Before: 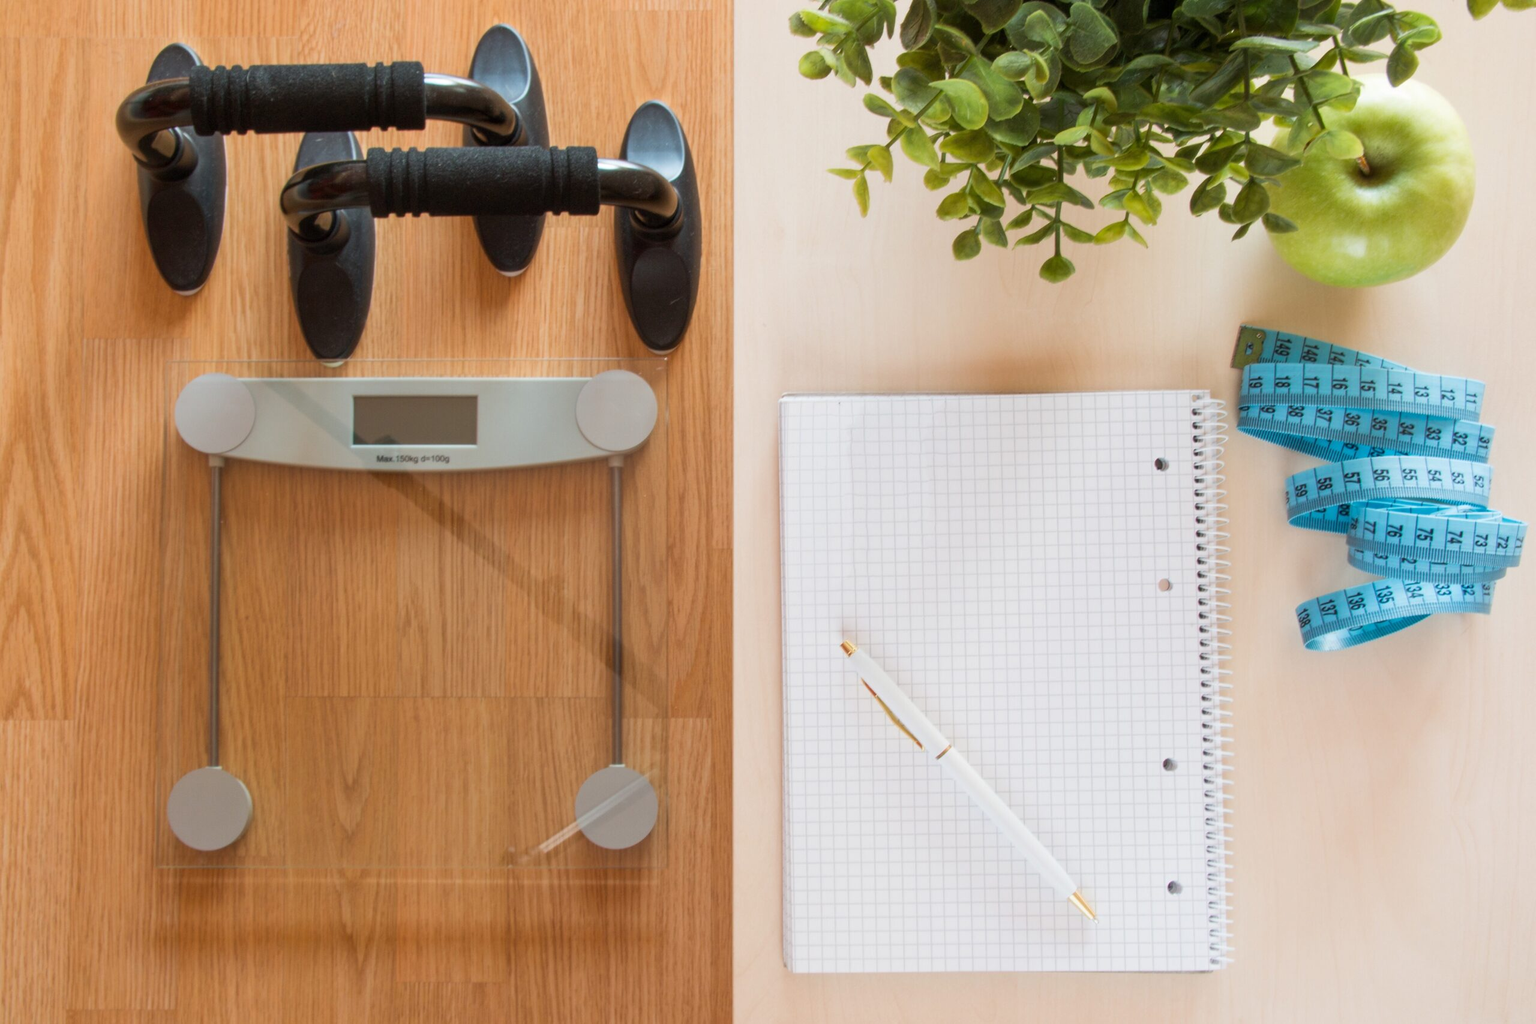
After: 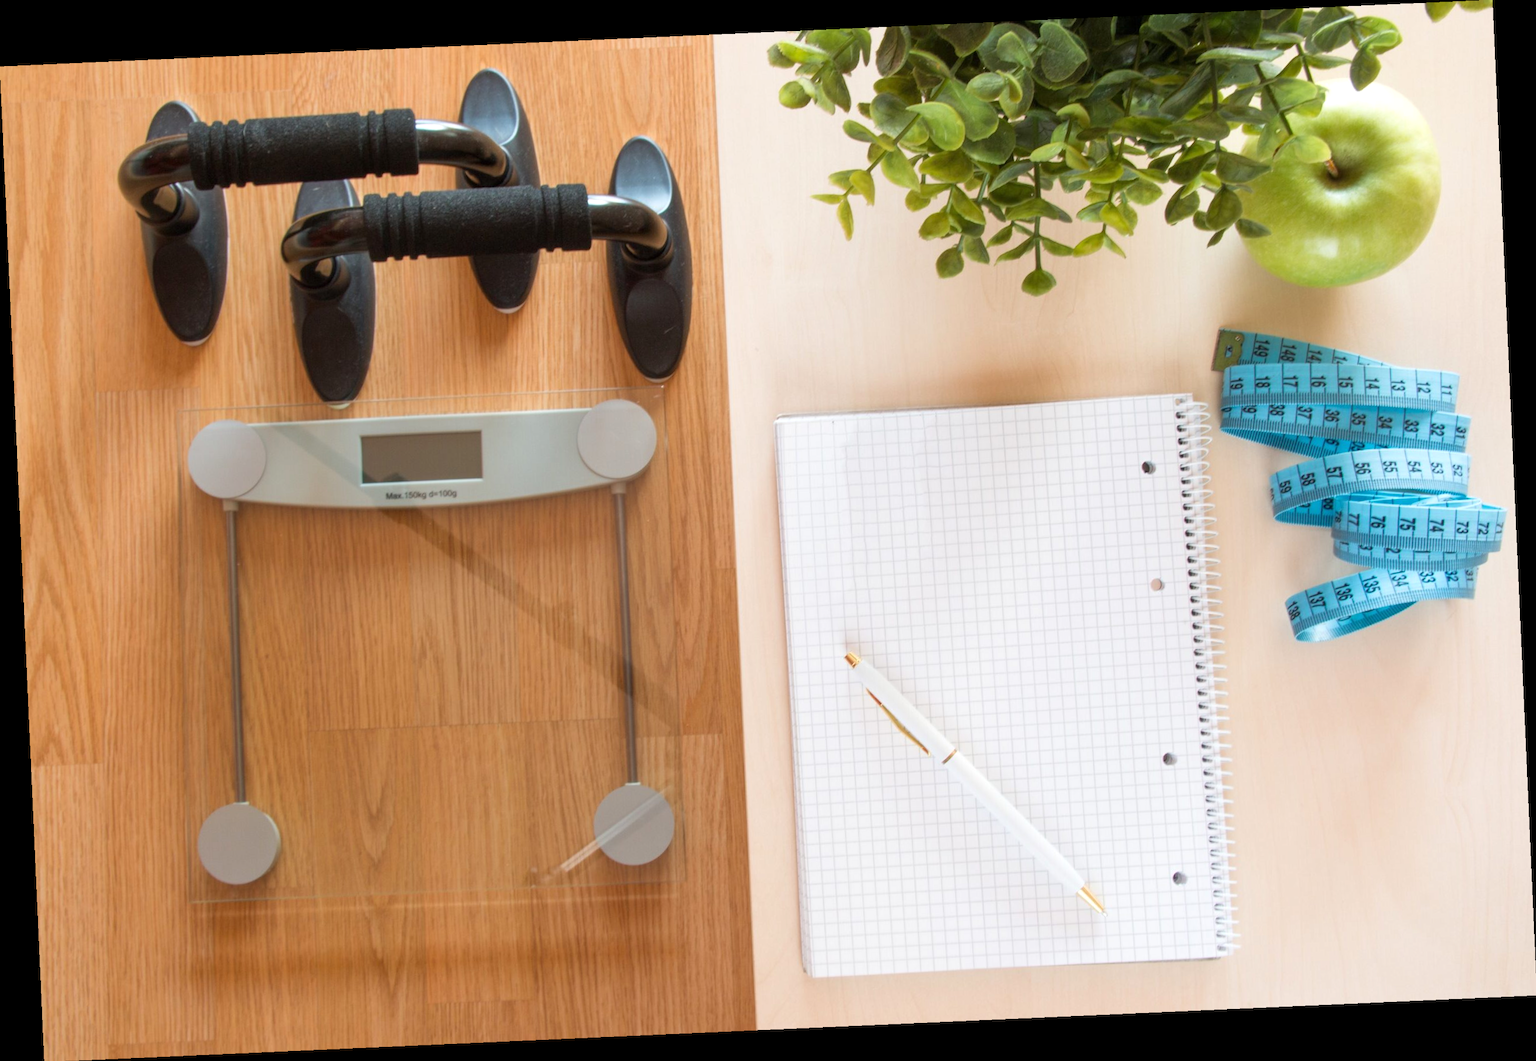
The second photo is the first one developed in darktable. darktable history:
exposure: exposure 0.2 EV, compensate highlight preservation false
tone equalizer: -8 EV -1.84 EV, -7 EV -1.16 EV, -6 EV -1.62 EV, smoothing diameter 25%, edges refinement/feathering 10, preserve details guided filter
rotate and perspective: rotation -2.56°, automatic cropping off
